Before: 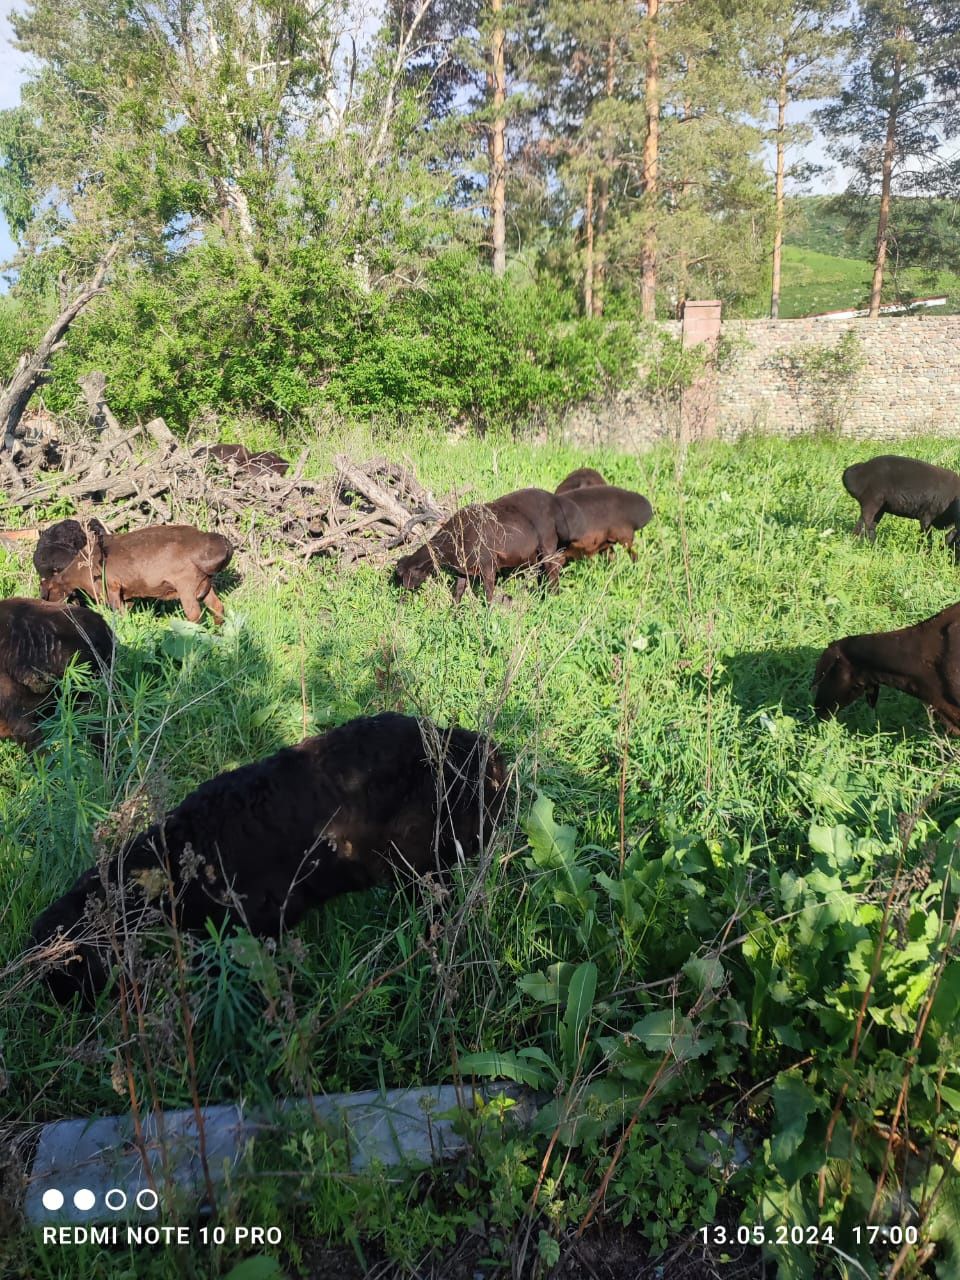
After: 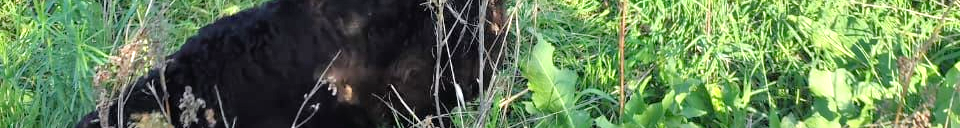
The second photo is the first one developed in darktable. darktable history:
crop and rotate: top 59.084%, bottom 30.916%
tone equalizer: -7 EV 0.15 EV, -6 EV 0.6 EV, -5 EV 1.15 EV, -4 EV 1.33 EV, -3 EV 1.15 EV, -2 EV 0.6 EV, -1 EV 0.15 EV, mask exposure compensation -0.5 EV
exposure: exposure 0.564 EV, compensate highlight preservation false
